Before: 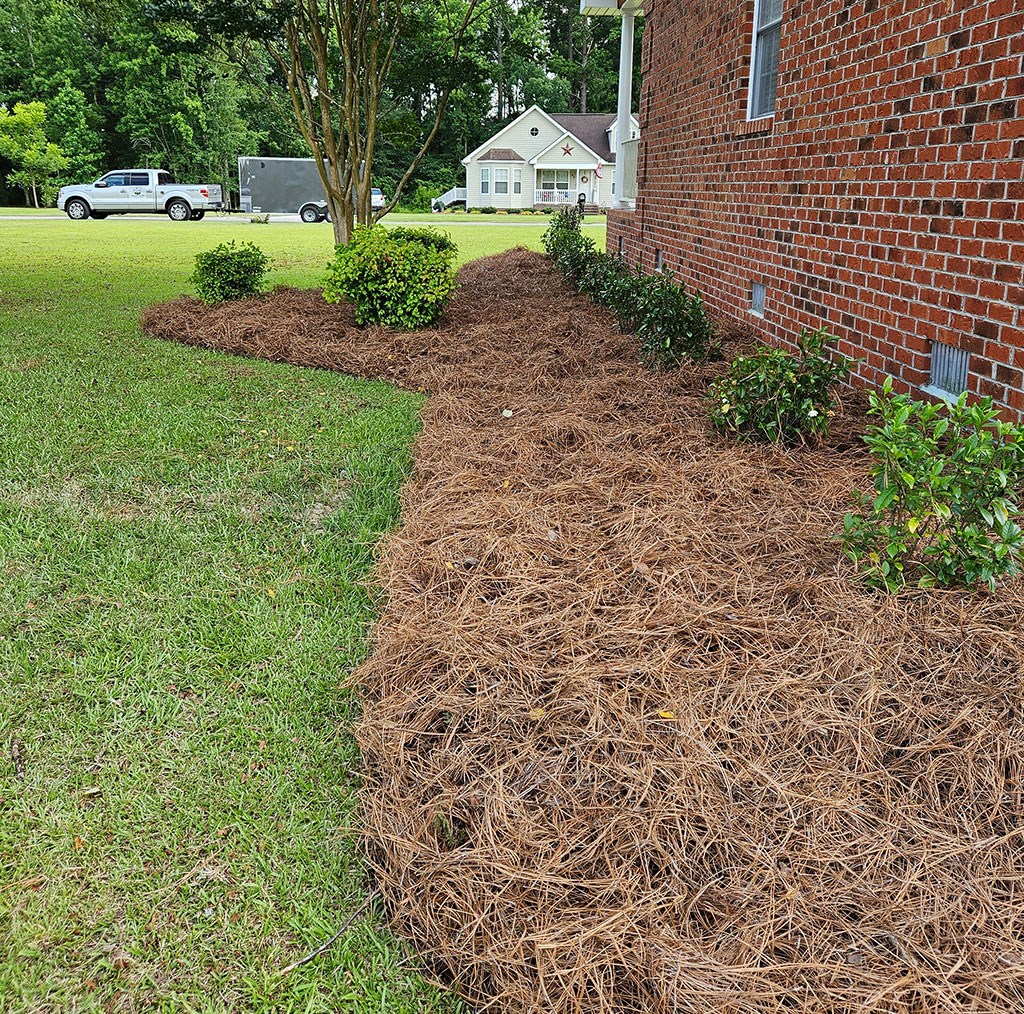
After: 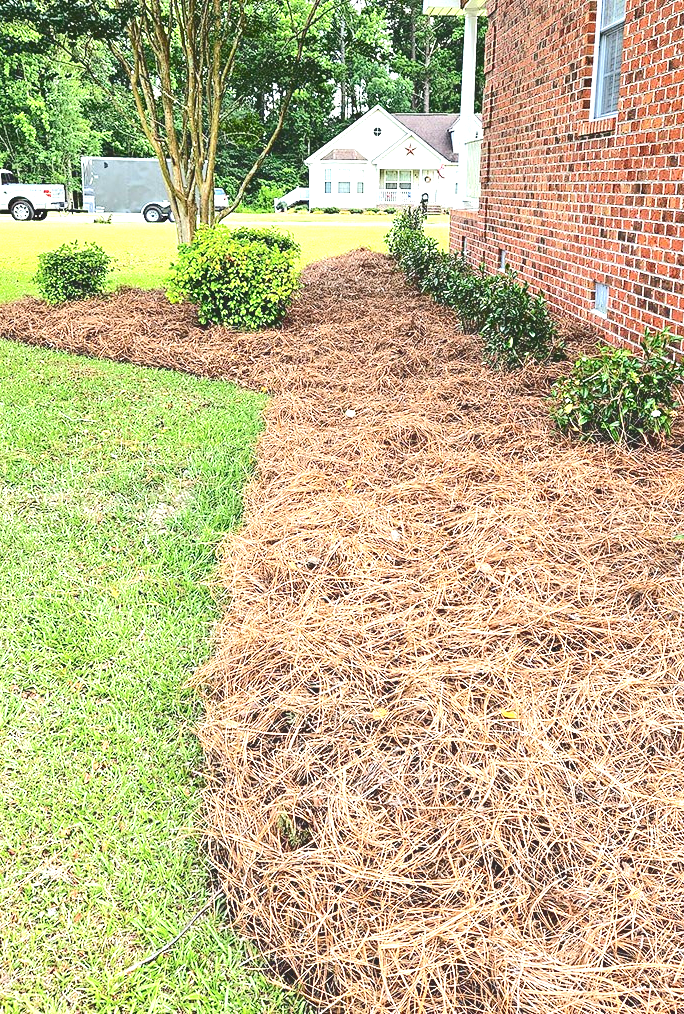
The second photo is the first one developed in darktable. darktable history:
crop: left 15.409%, right 17.779%
tone curve: curves: ch0 [(0, 0) (0.003, 0.17) (0.011, 0.17) (0.025, 0.17) (0.044, 0.168) (0.069, 0.167) (0.1, 0.173) (0.136, 0.181) (0.177, 0.199) (0.224, 0.226) (0.277, 0.271) (0.335, 0.333) (0.399, 0.419) (0.468, 0.52) (0.543, 0.621) (0.623, 0.716) (0.709, 0.795) (0.801, 0.867) (0.898, 0.914) (1, 1)], color space Lab, independent channels, preserve colors none
exposure: exposure 1.491 EV, compensate highlight preservation false
